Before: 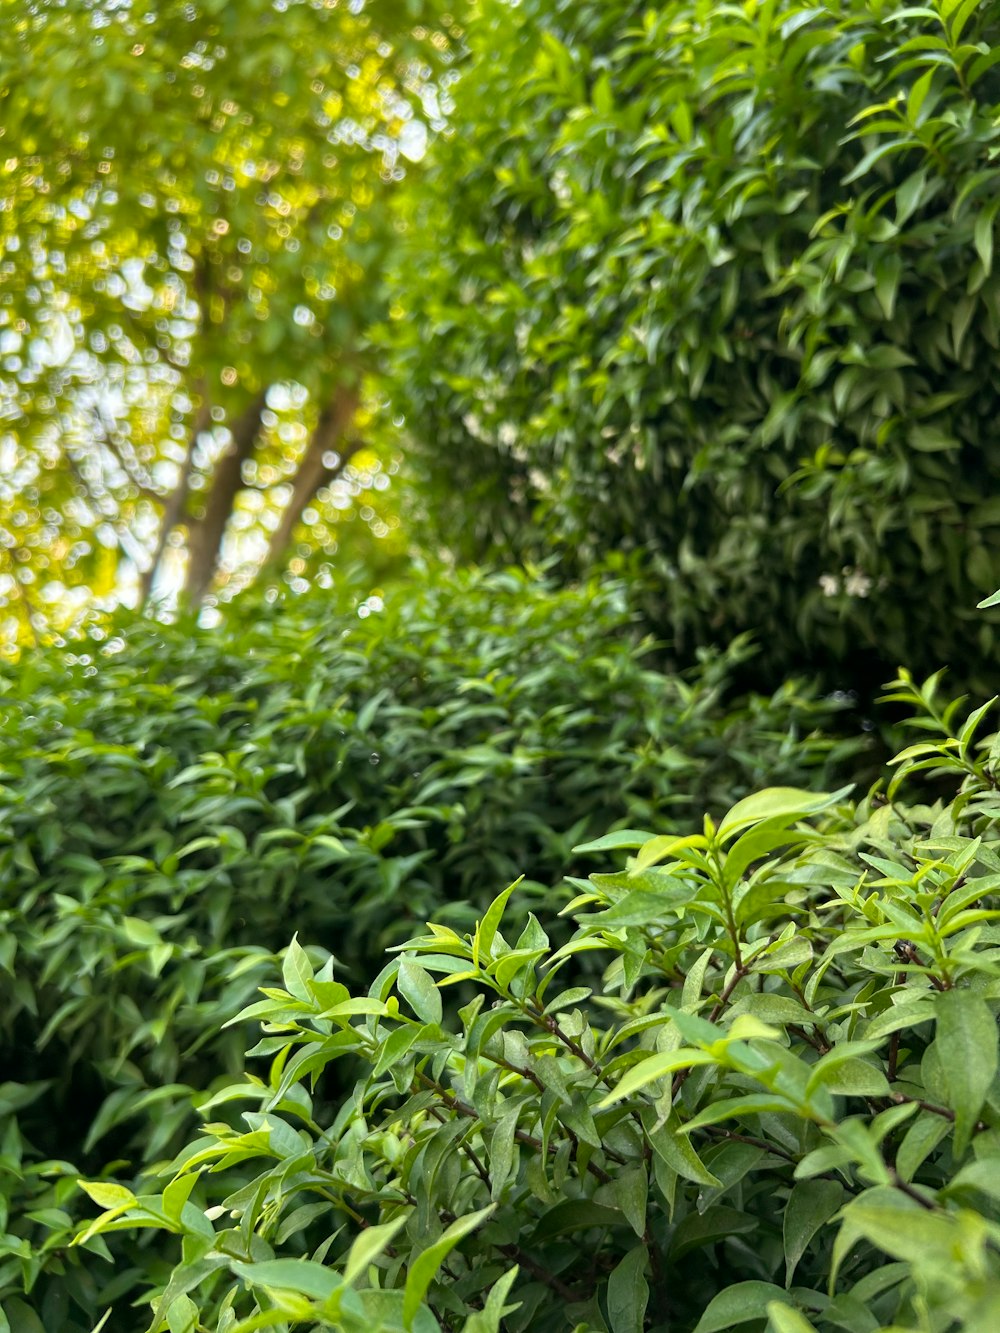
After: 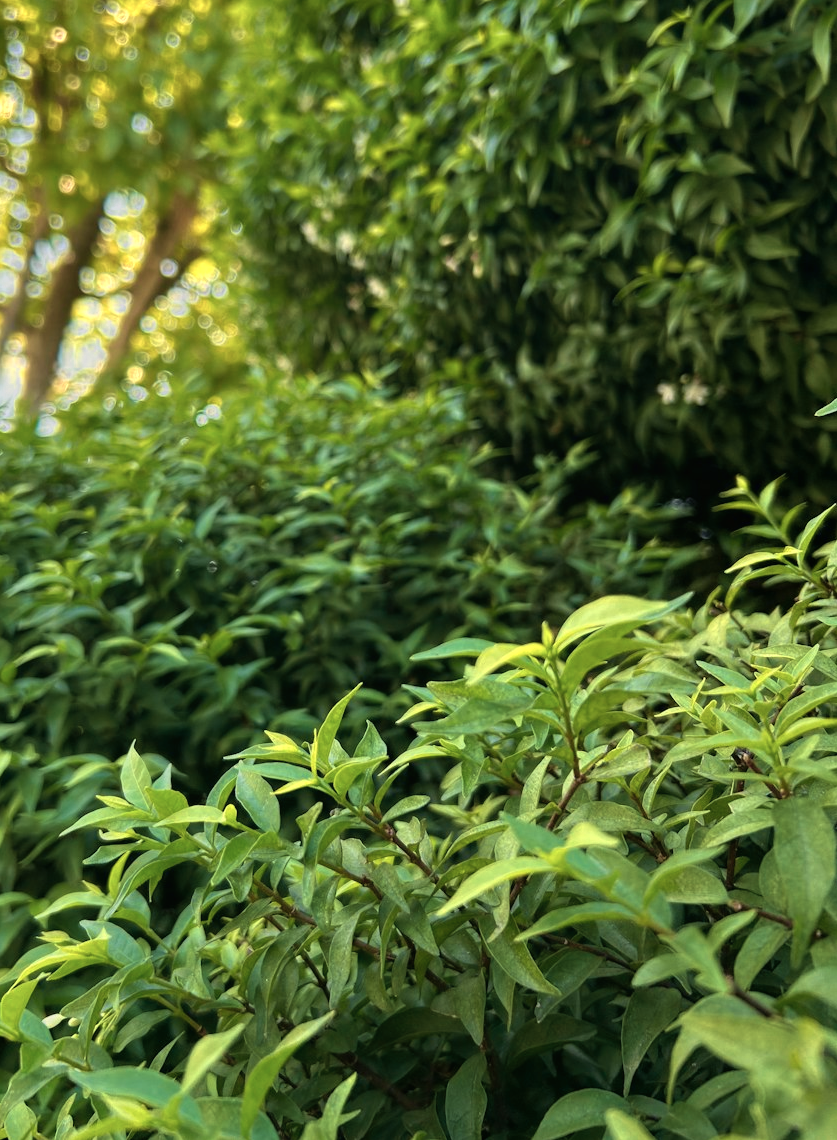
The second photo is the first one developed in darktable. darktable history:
crop: left 16.291%, top 14.409%
color zones: curves: ch0 [(0.018, 0.548) (0.224, 0.64) (0.425, 0.447) (0.675, 0.575) (0.732, 0.579)]; ch1 [(0.066, 0.487) (0.25, 0.5) (0.404, 0.43) (0.75, 0.421) (0.956, 0.421)]; ch2 [(0.044, 0.561) (0.215, 0.465) (0.399, 0.544) (0.465, 0.548) (0.614, 0.447) (0.724, 0.43) (0.882, 0.623) (0.956, 0.632)]
exposure: exposure -0.413 EV, compensate exposure bias true, compensate highlight preservation false
velvia: strength 45.05%
local contrast: mode bilateral grid, contrast 100, coarseness 100, detail 91%, midtone range 0.2
